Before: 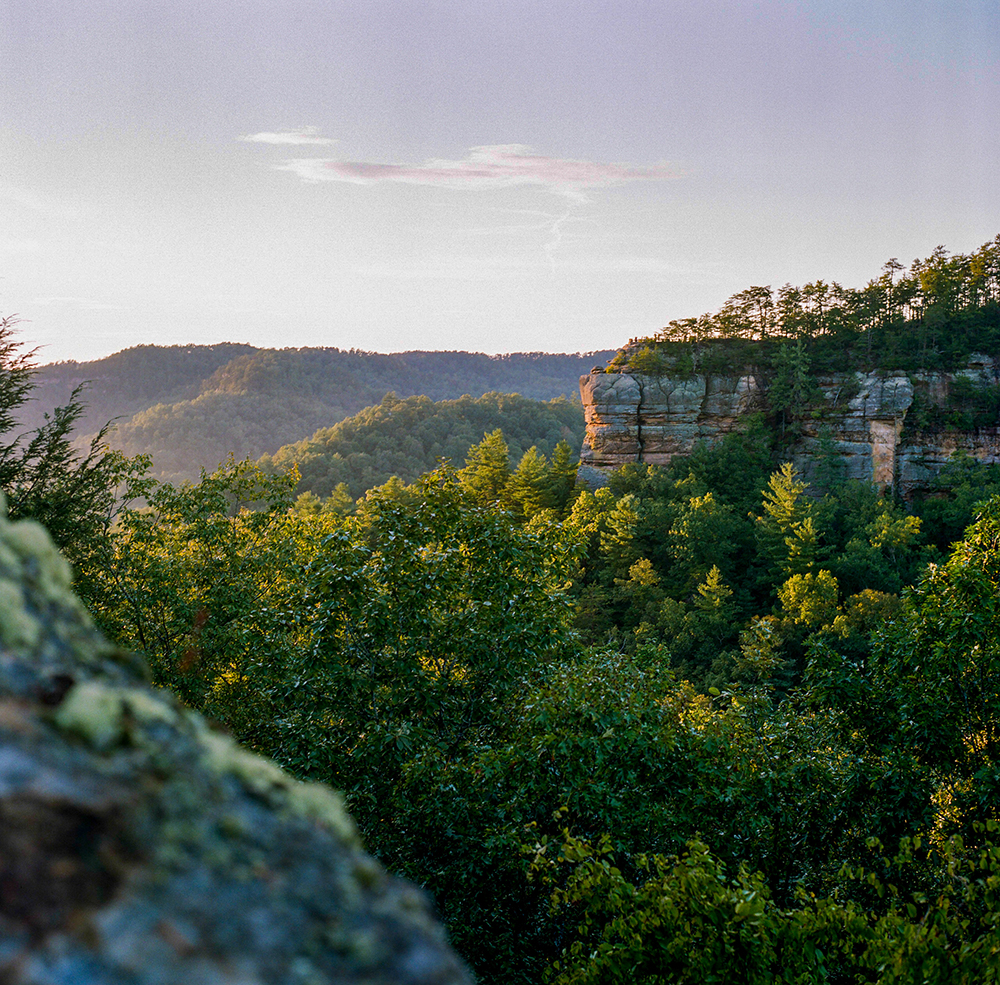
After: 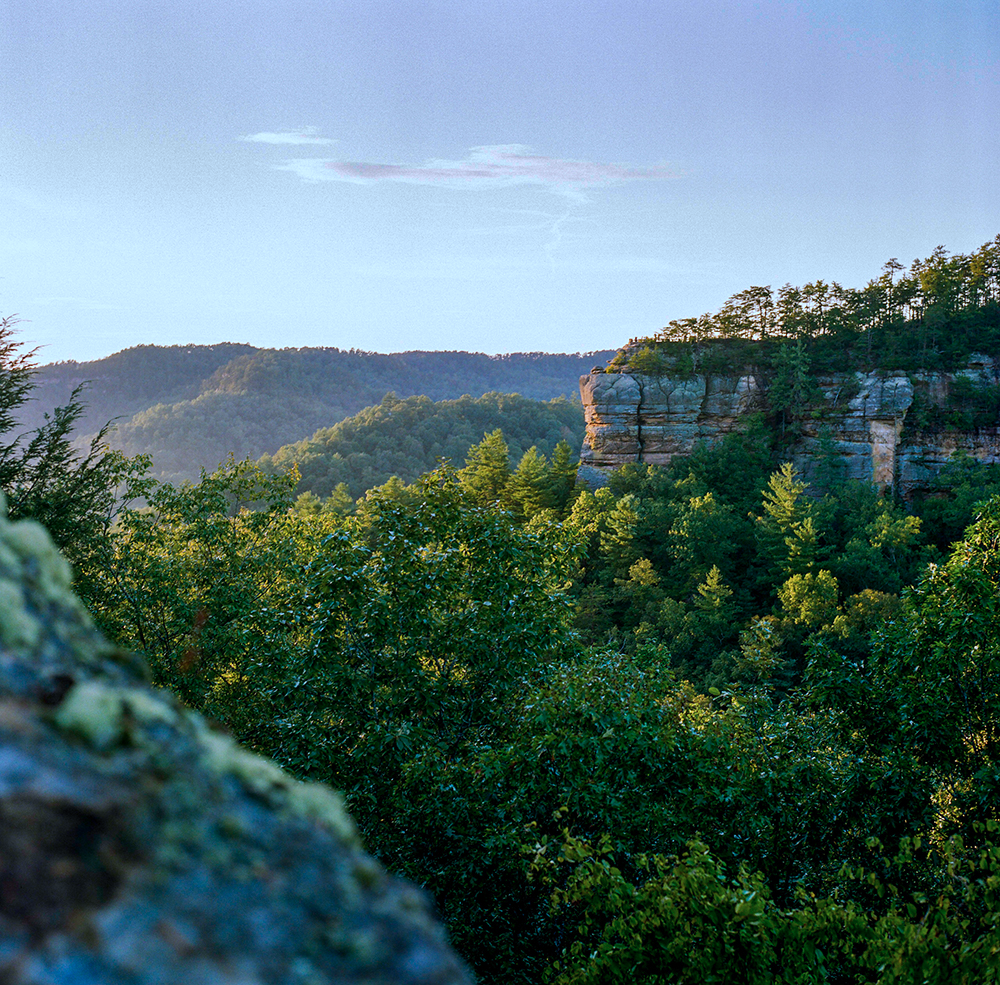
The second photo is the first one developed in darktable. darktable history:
color calibration: x 0.383, y 0.372, temperature 3918.78 K
